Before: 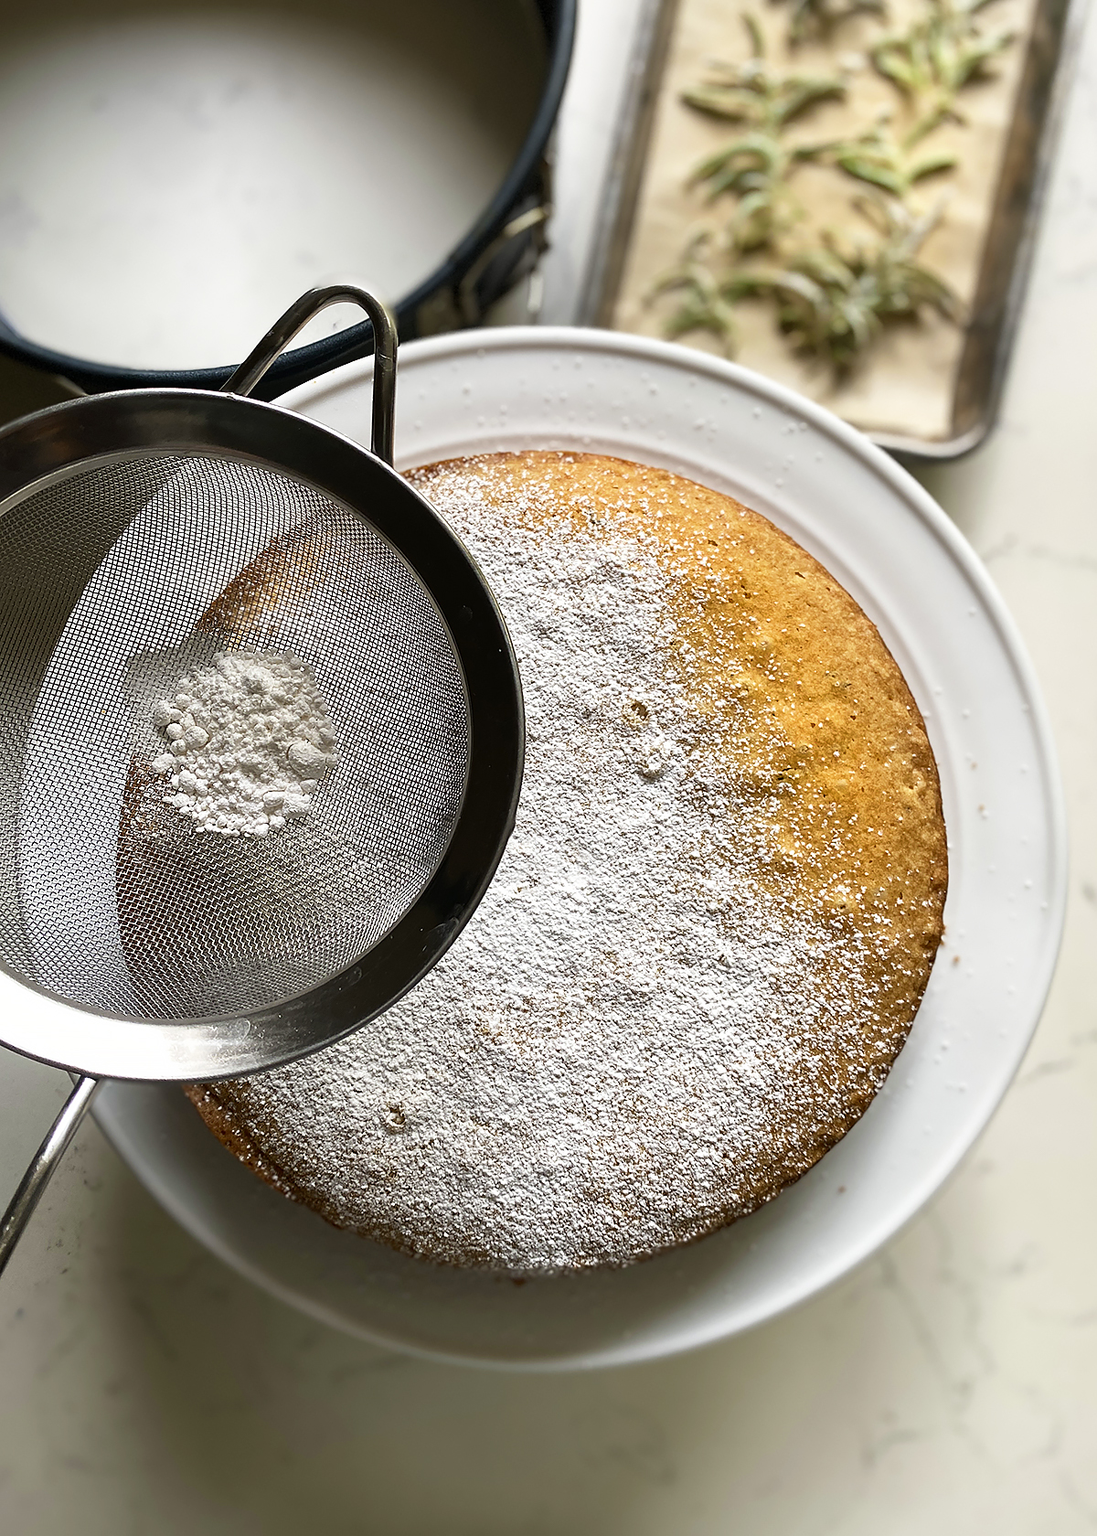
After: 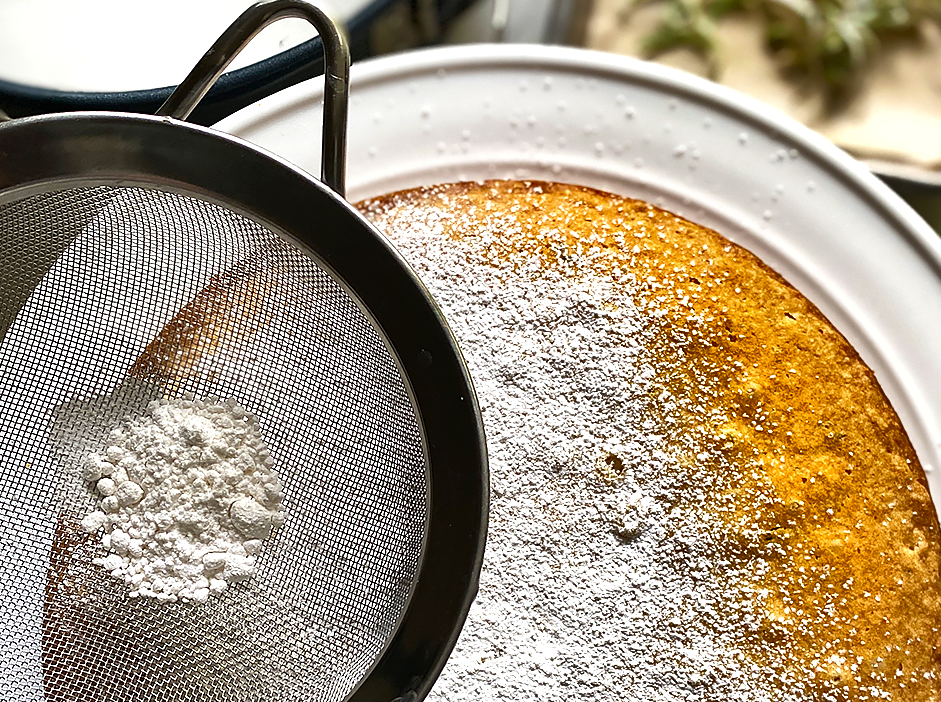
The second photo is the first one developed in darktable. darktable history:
crop: left 7.145%, top 18.684%, right 14.382%, bottom 39.485%
shadows and highlights: radius 100.47, shadows 50.56, highlights -64.45, soften with gaussian
tone equalizer: -7 EV 0.113 EV, smoothing diameter 2.02%, edges refinement/feathering 24.16, mask exposure compensation -1.57 EV, filter diffusion 5
exposure: exposure 0.371 EV, compensate exposure bias true, compensate highlight preservation false
